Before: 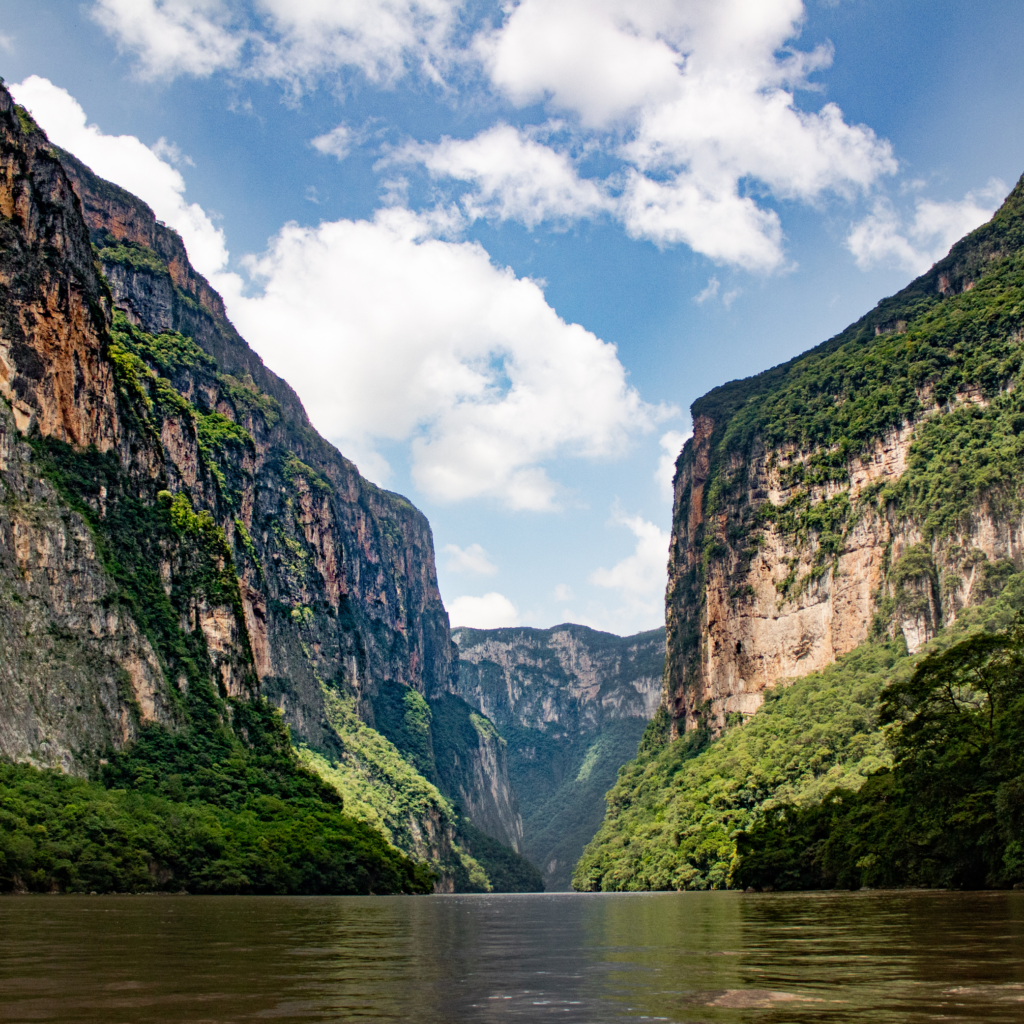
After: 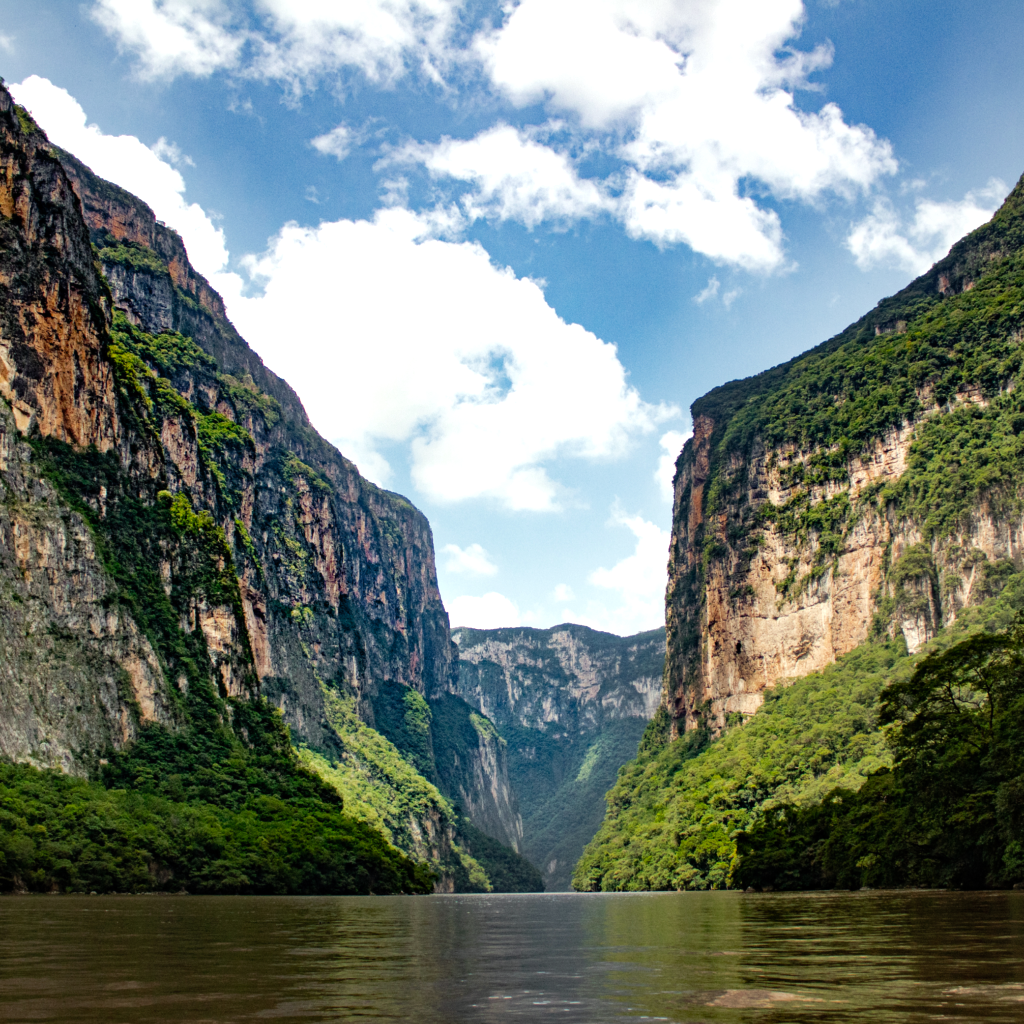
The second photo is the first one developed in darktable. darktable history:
color zones: curves: ch0 [(0, 0.425) (0.143, 0.422) (0.286, 0.42) (0.429, 0.419) (0.571, 0.419) (0.714, 0.42) (0.857, 0.422) (1, 0.425)]
shadows and highlights: shadows 30.79, highlights 1.33, soften with gaussian
tone equalizer: -8 EV -0.38 EV, -7 EV -0.357 EV, -6 EV -0.33 EV, -5 EV -0.187 EV, -3 EV 0.228 EV, -2 EV 0.343 EV, -1 EV 0.412 EV, +0 EV 0.443 EV, mask exposure compensation -0.513 EV
color correction: highlights a* -2.52, highlights b* 2.34
